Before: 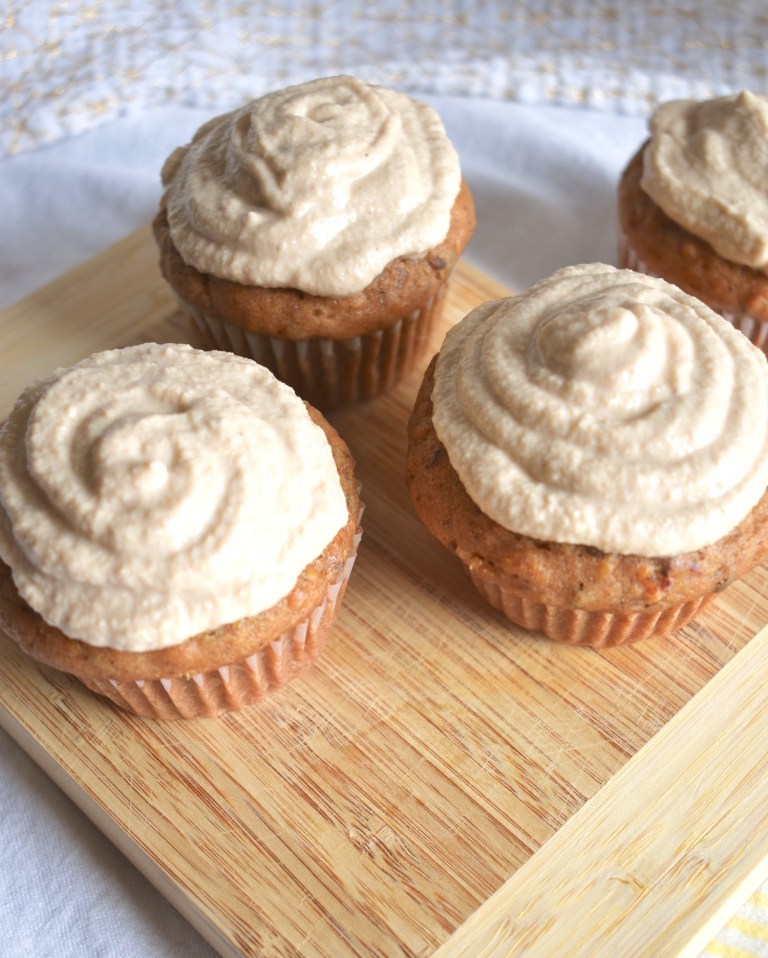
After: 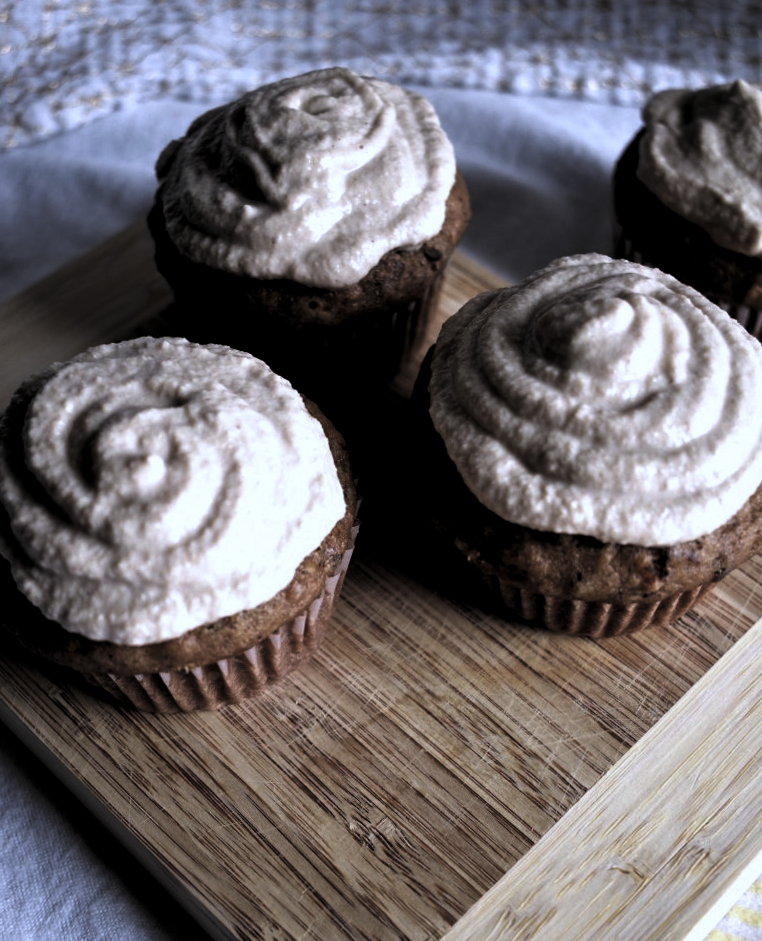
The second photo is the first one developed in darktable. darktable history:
color calibration: illuminant custom, x 0.373, y 0.388, temperature 4269.97 K
levels: mode automatic, black 8.58%, gray 59.42%, levels [0, 0.445, 1]
rotate and perspective: rotation -0.45°, automatic cropping original format, crop left 0.008, crop right 0.992, crop top 0.012, crop bottom 0.988
